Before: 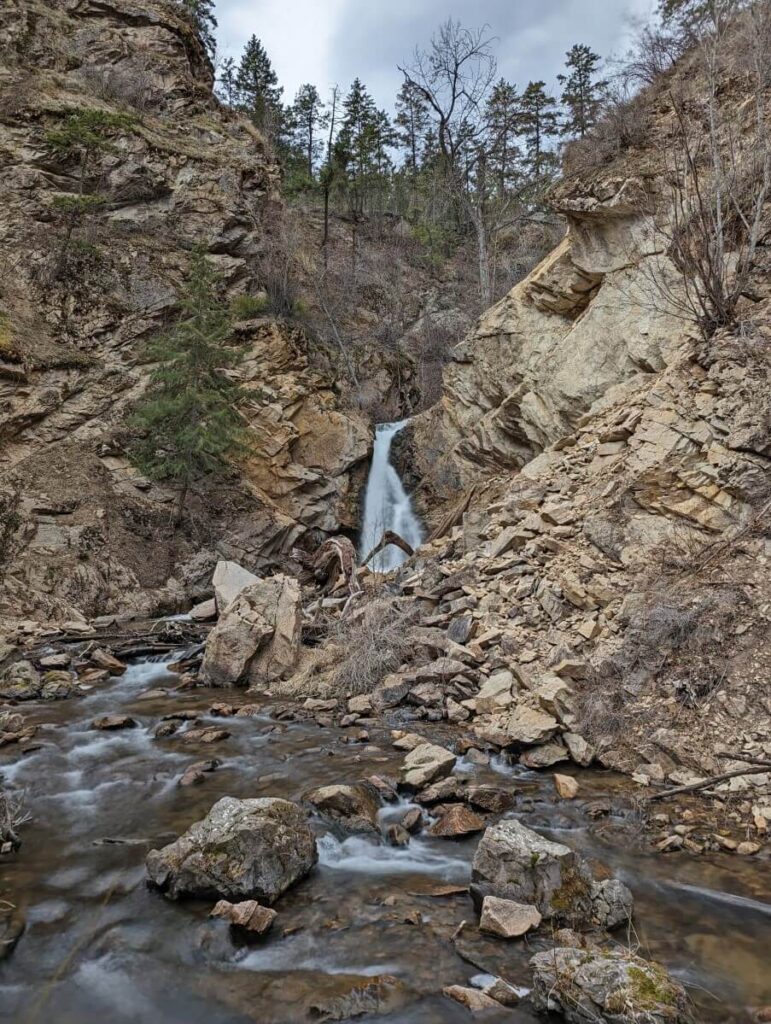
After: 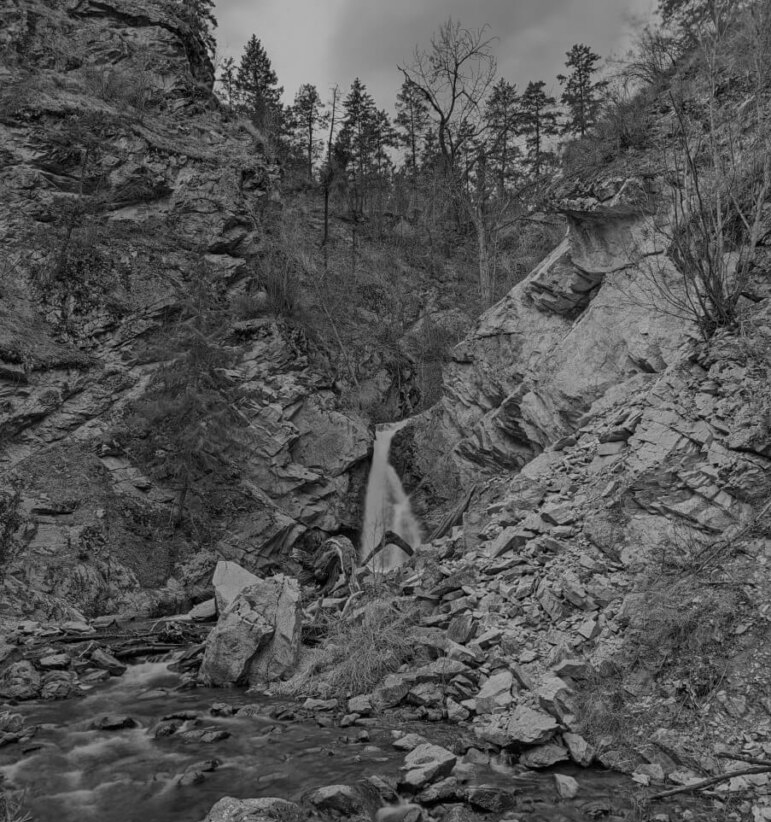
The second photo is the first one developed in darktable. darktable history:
monochrome: a 79.32, b 81.83, size 1.1
crop: bottom 19.644%
